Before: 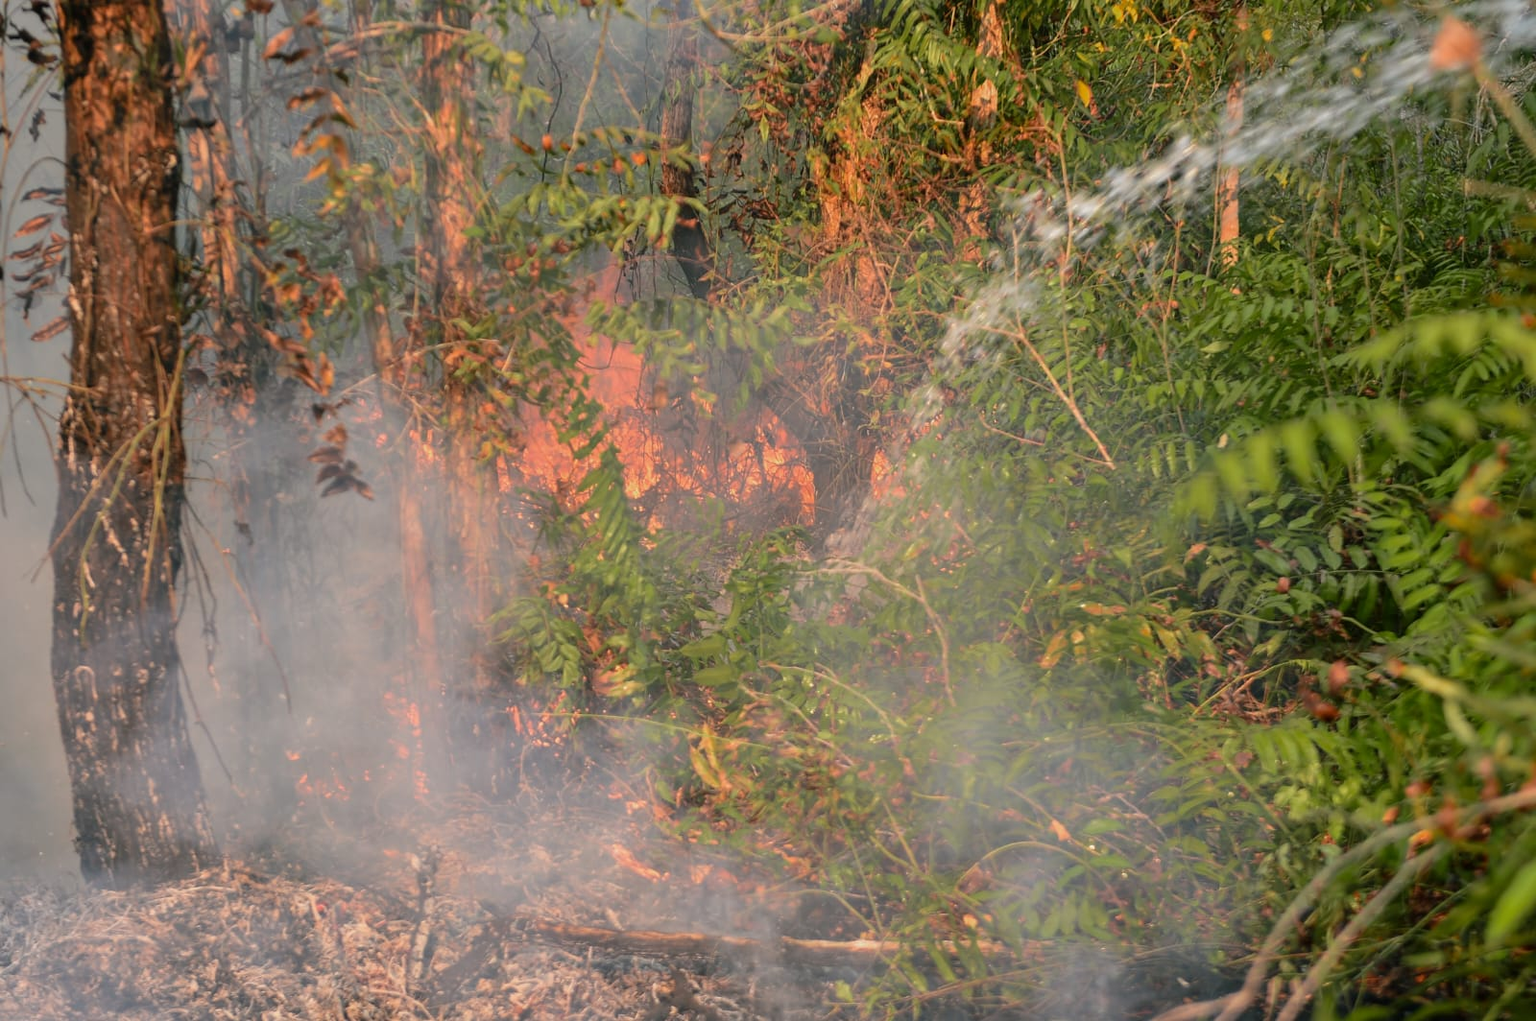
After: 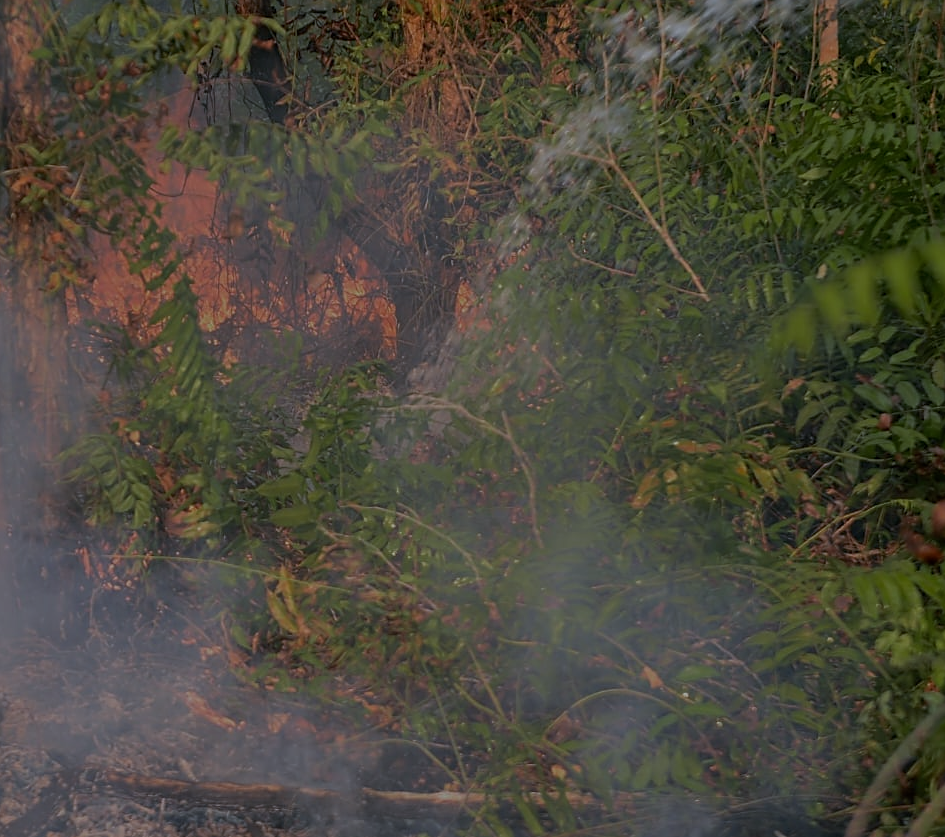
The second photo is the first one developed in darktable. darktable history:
white balance: red 0.931, blue 1.11
crop and rotate: left 28.256%, top 17.734%, right 12.656%, bottom 3.573%
sharpen: on, module defaults
exposure: exposure -1.468 EV, compensate highlight preservation false
